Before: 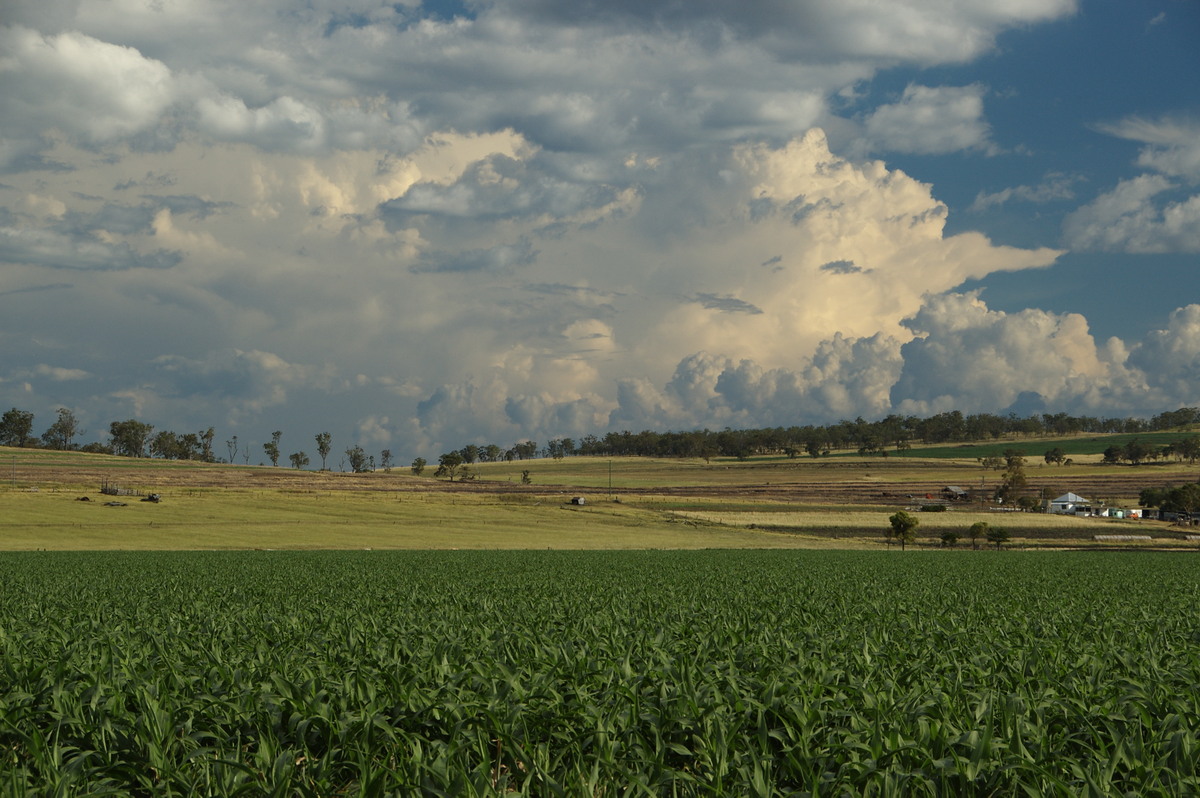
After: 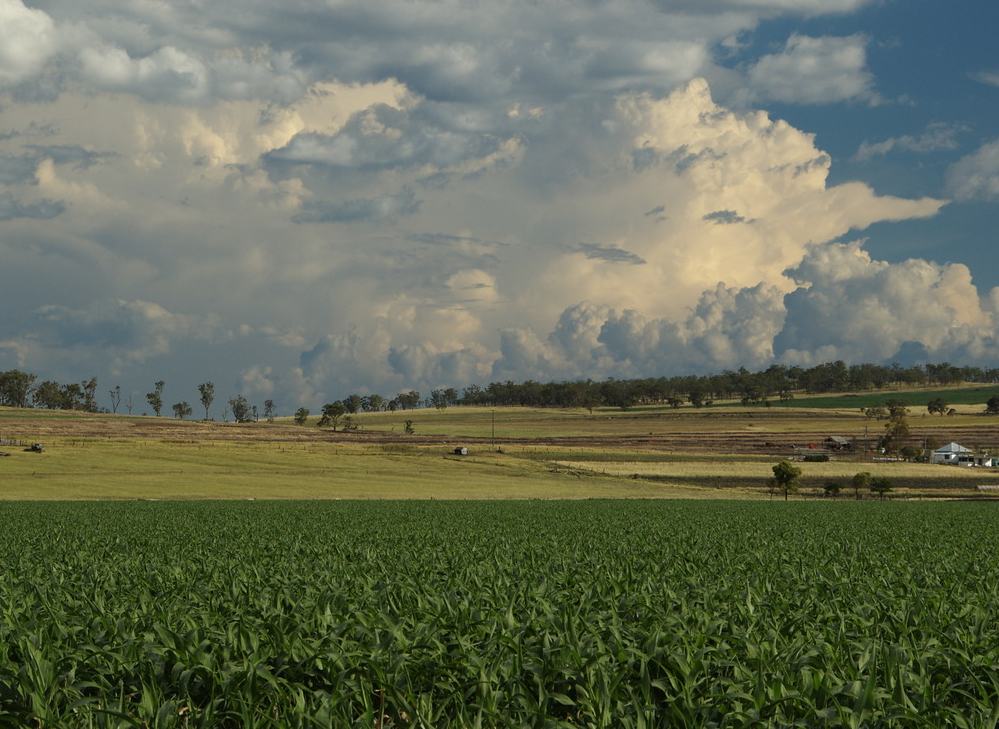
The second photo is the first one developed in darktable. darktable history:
crop: left 9.761%, top 6.317%, right 6.961%, bottom 2.235%
